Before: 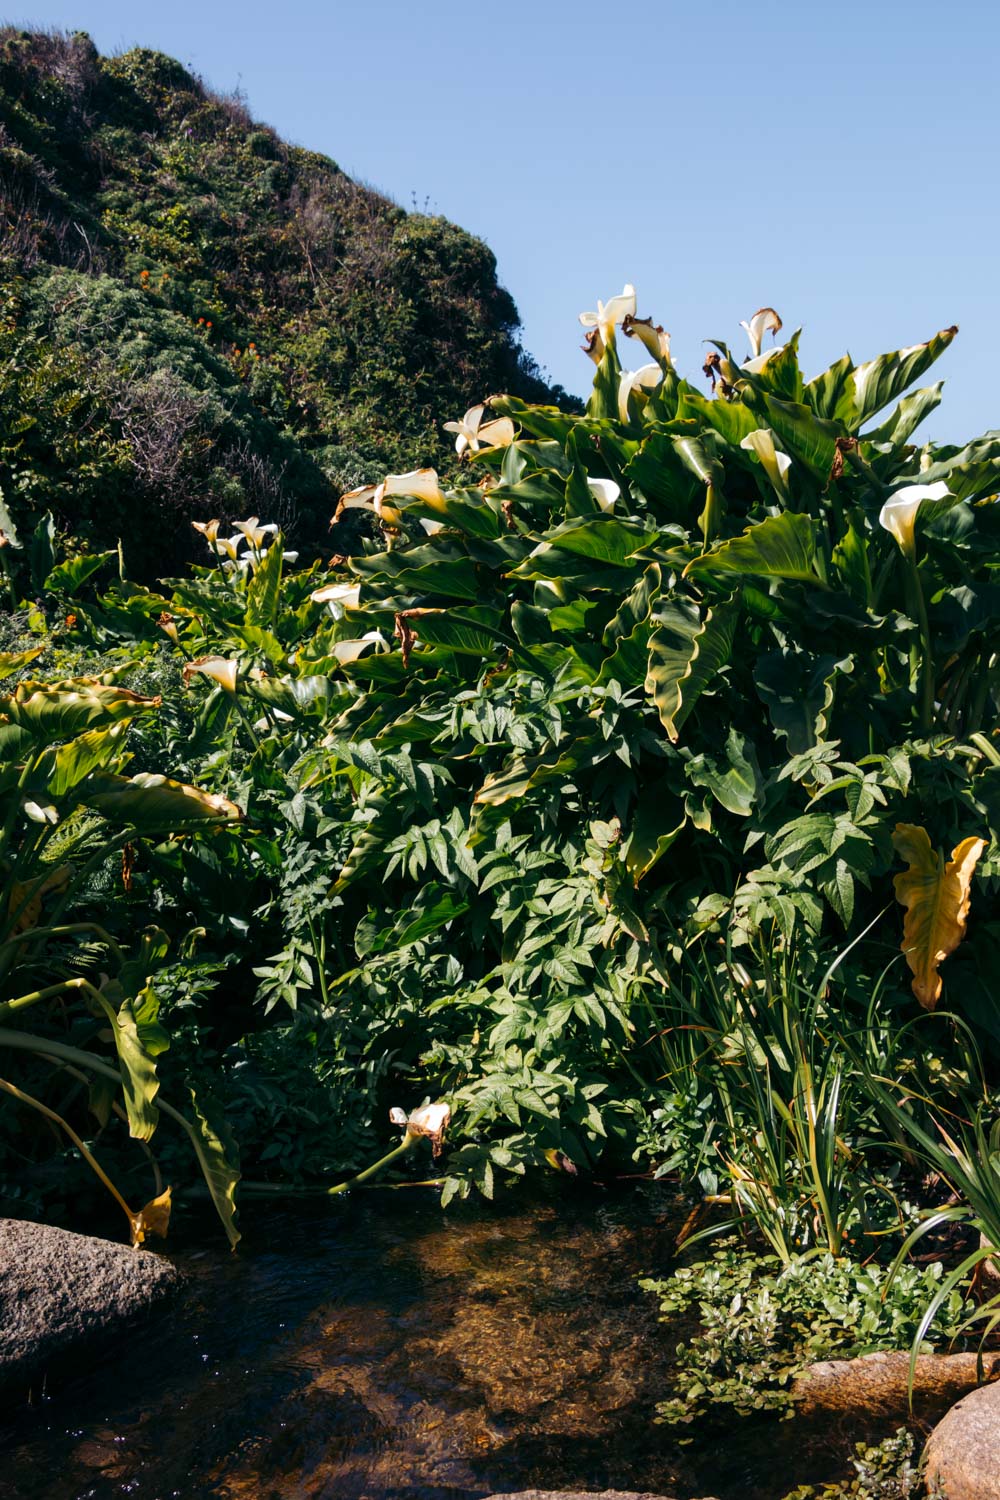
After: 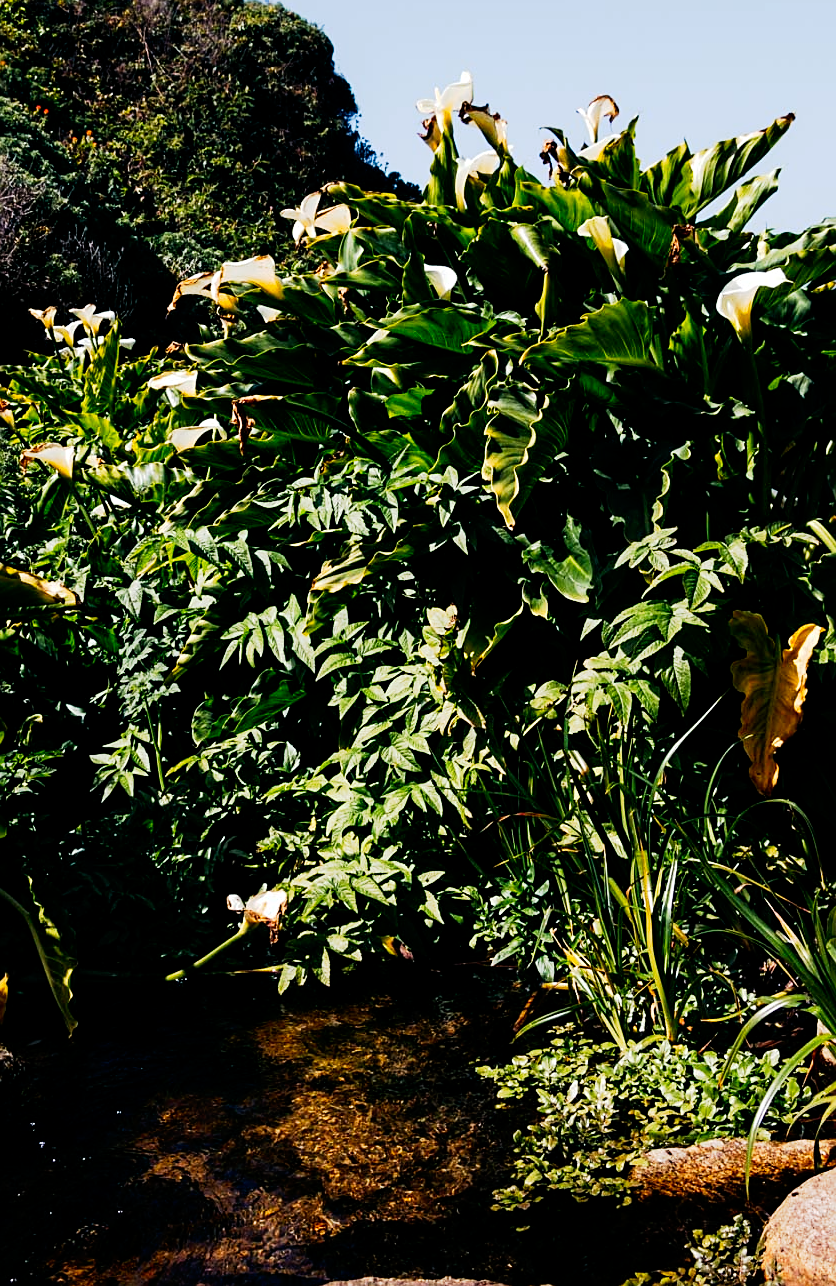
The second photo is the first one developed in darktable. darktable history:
crop: left 16.315%, top 14.246%
sharpen: on, module defaults
tone curve: curves: ch0 [(0, 0) (0.003, 0.001) (0.011, 0.001) (0.025, 0.001) (0.044, 0.001) (0.069, 0.003) (0.1, 0.007) (0.136, 0.013) (0.177, 0.032) (0.224, 0.083) (0.277, 0.157) (0.335, 0.237) (0.399, 0.334) (0.468, 0.446) (0.543, 0.562) (0.623, 0.683) (0.709, 0.801) (0.801, 0.869) (0.898, 0.918) (1, 1)], preserve colors none
